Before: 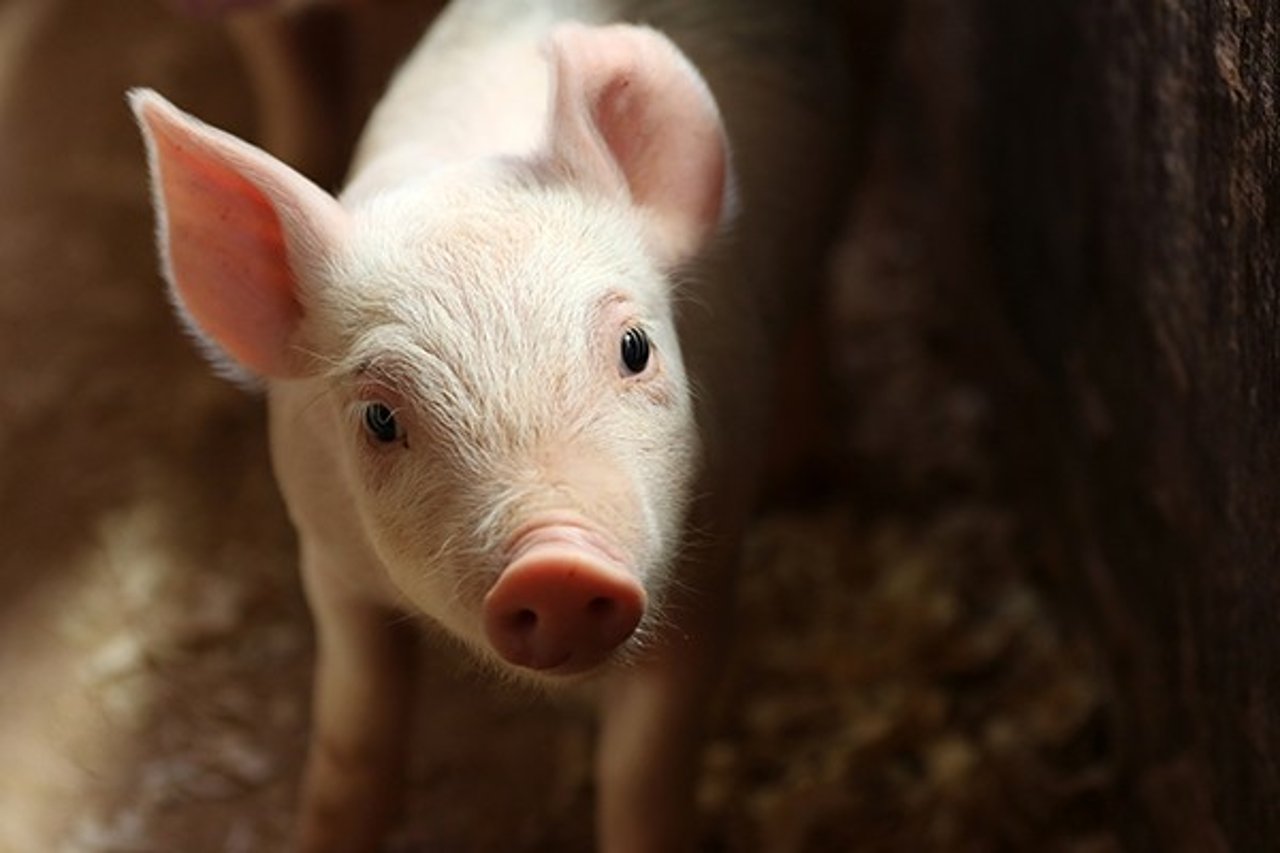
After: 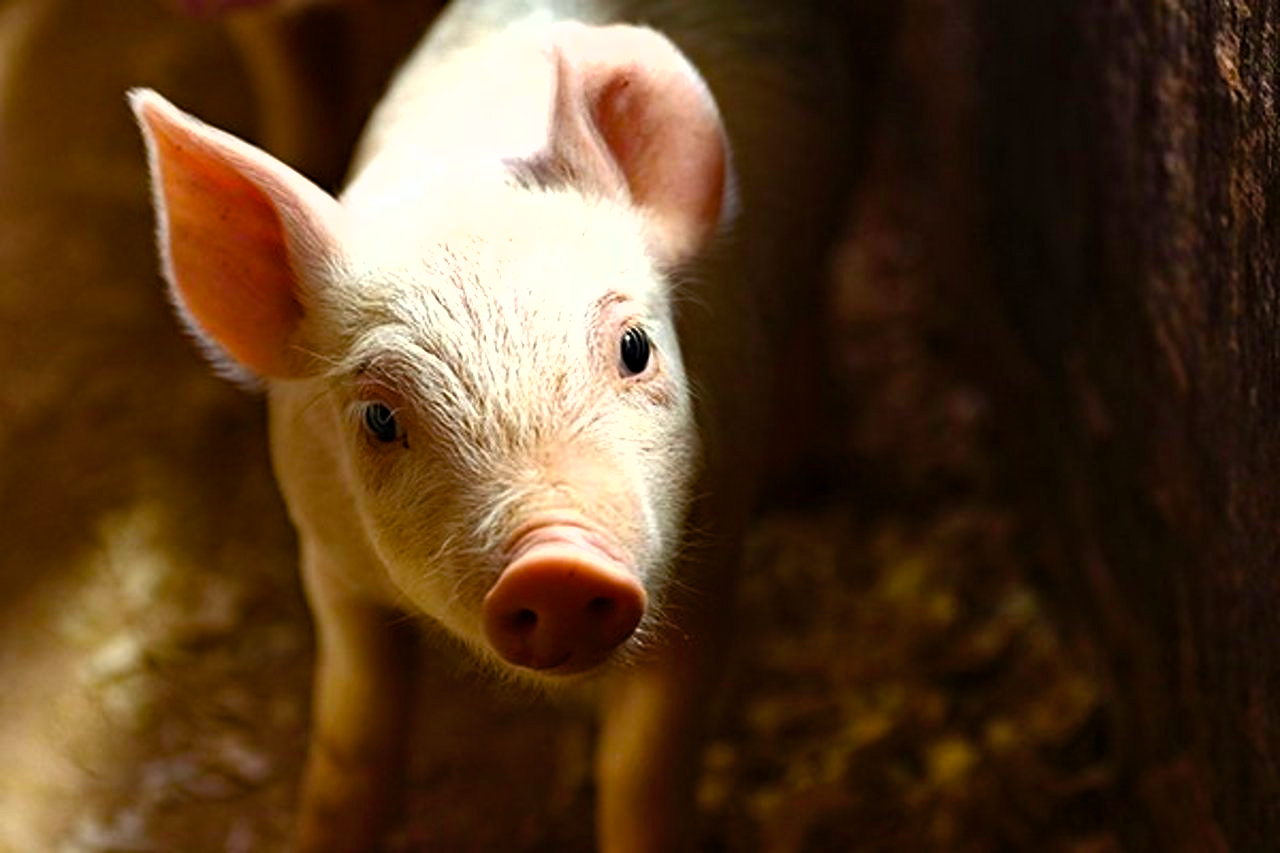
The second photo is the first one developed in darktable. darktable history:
color balance rgb: linear chroma grading › global chroma 15.453%, perceptual saturation grading › global saturation 20%, perceptual saturation grading › highlights -25.717%, perceptual saturation grading › shadows 25.542%, perceptual brilliance grading › global brilliance 20.431%, perceptual brilliance grading › shadows -39.413%, global vibrance 9.318%
haze removal: strength 0.286, distance 0.244, compatibility mode true, adaptive false
shadows and highlights: shadows 43.59, white point adjustment -1.64, soften with gaussian
